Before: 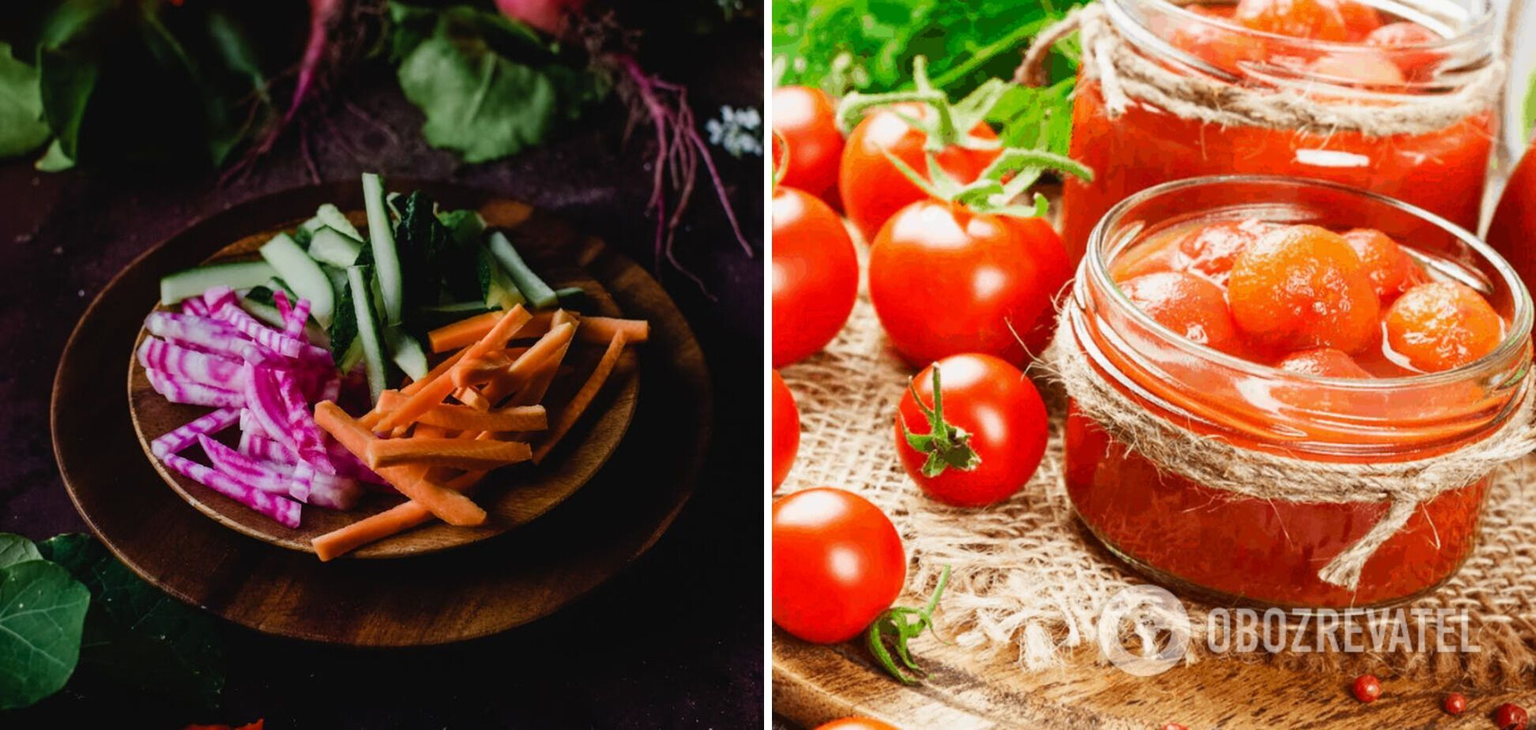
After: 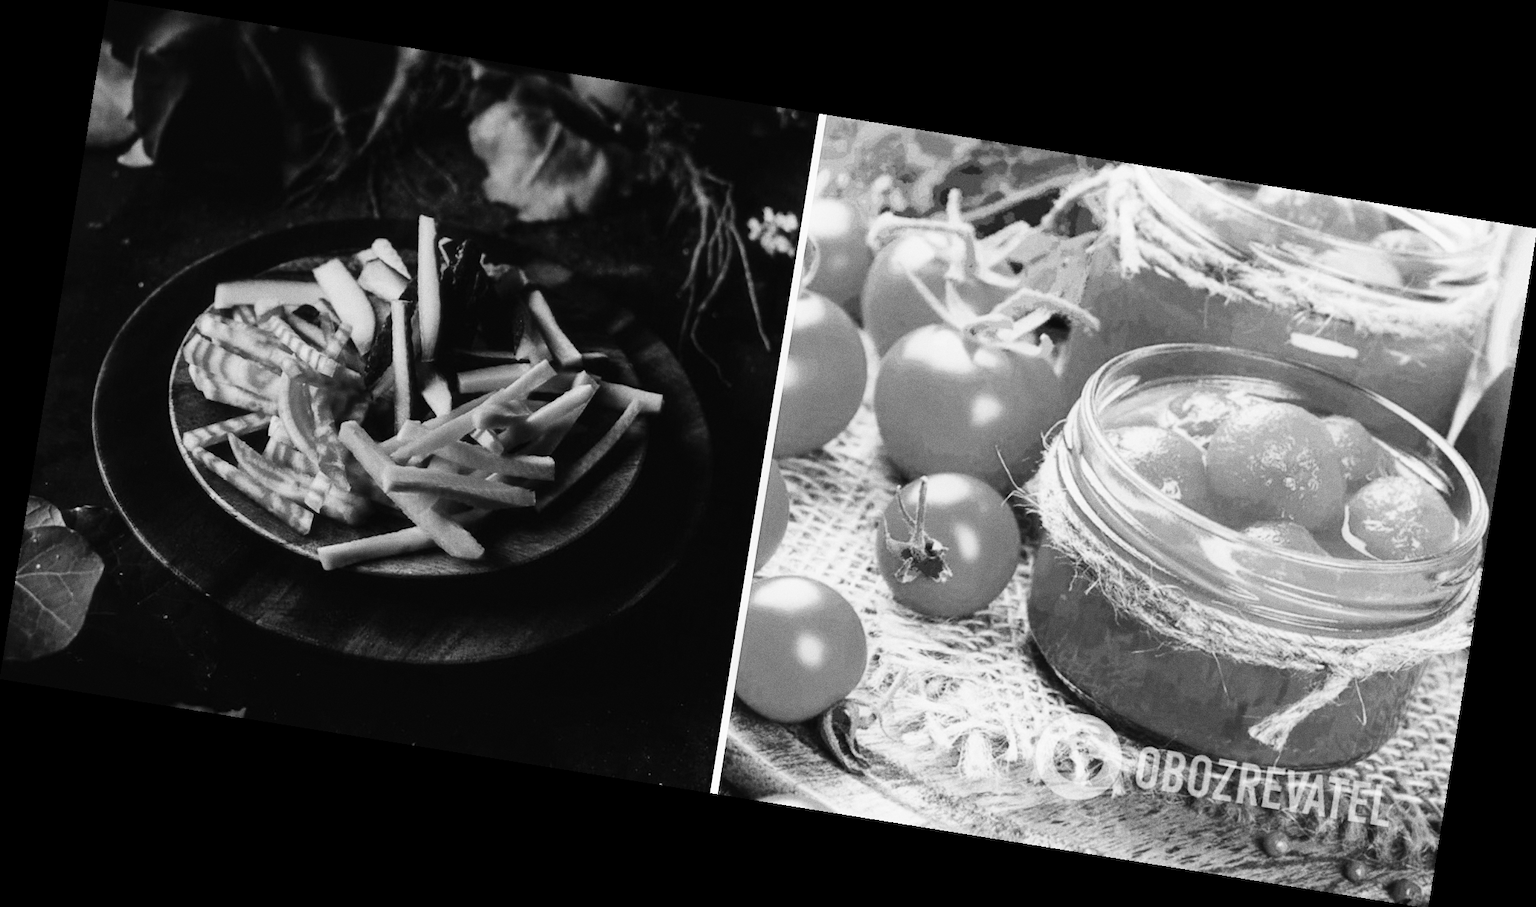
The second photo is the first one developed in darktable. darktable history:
exposure: exposure -0.05 EV
monochrome: on, module defaults
base curve: curves: ch0 [(0, 0) (0.036, 0.025) (0.121, 0.166) (0.206, 0.329) (0.605, 0.79) (1, 1)], preserve colors none
rotate and perspective: rotation 9.12°, automatic cropping off
grain: coarseness 0.09 ISO
haze removal: strength -0.1, adaptive false
